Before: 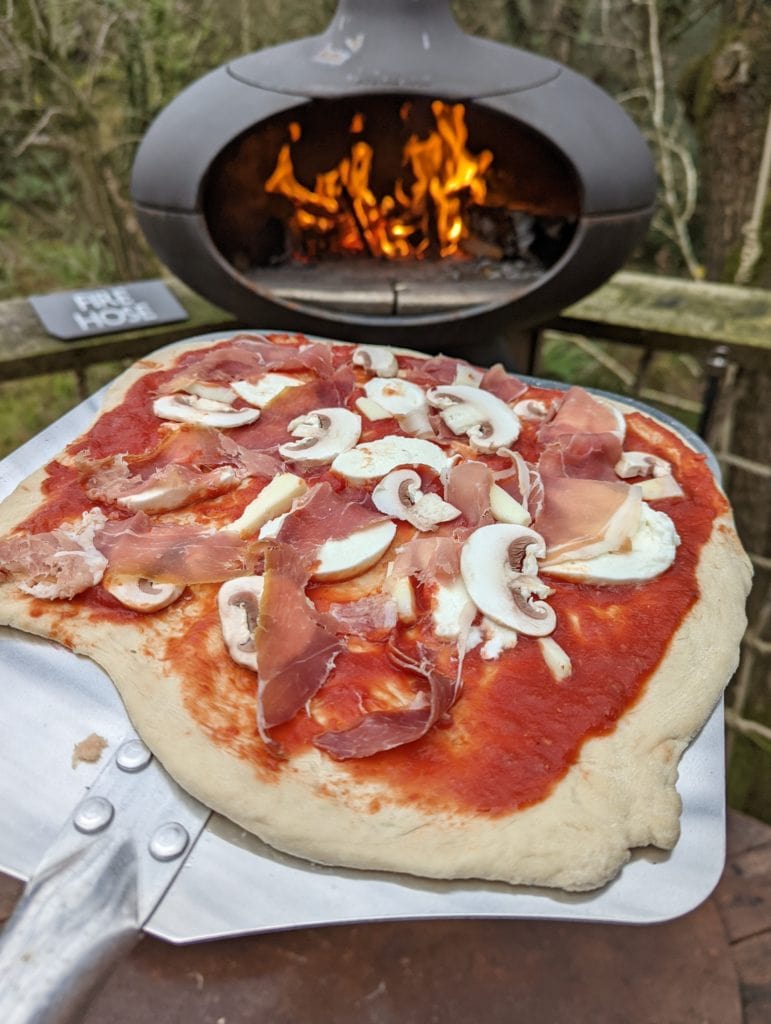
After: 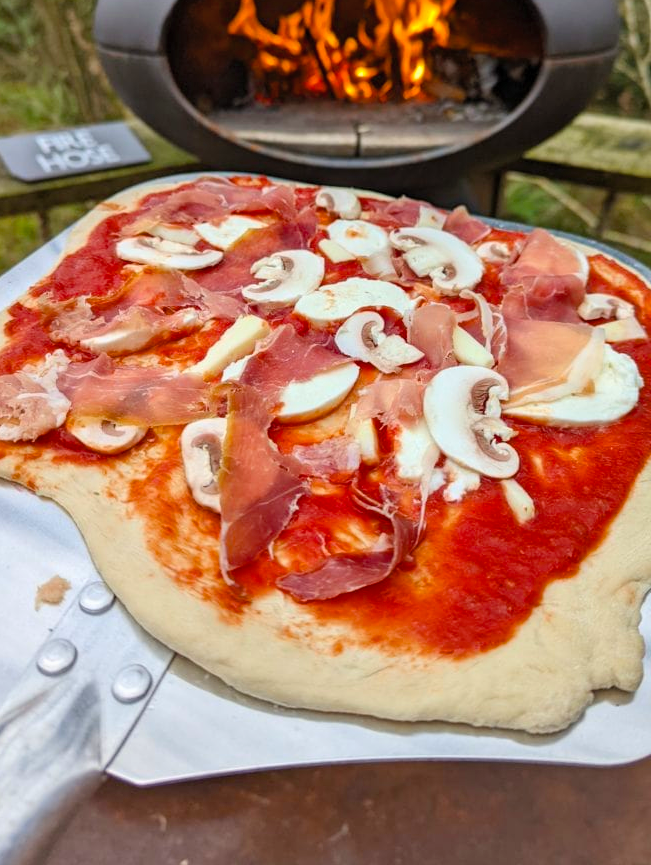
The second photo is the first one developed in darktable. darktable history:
crop and rotate: left 4.842%, top 15.51%, right 10.668%
contrast brightness saturation: contrast 0.07, brightness 0.08, saturation 0.18
color balance rgb: linear chroma grading › shadows -8%, linear chroma grading › global chroma 10%, perceptual saturation grading › global saturation 2%, perceptual saturation grading › highlights -2%, perceptual saturation grading › mid-tones 4%, perceptual saturation grading › shadows 8%, perceptual brilliance grading › global brilliance 2%, perceptual brilliance grading › highlights -4%, global vibrance 16%, saturation formula JzAzBz (2021)
